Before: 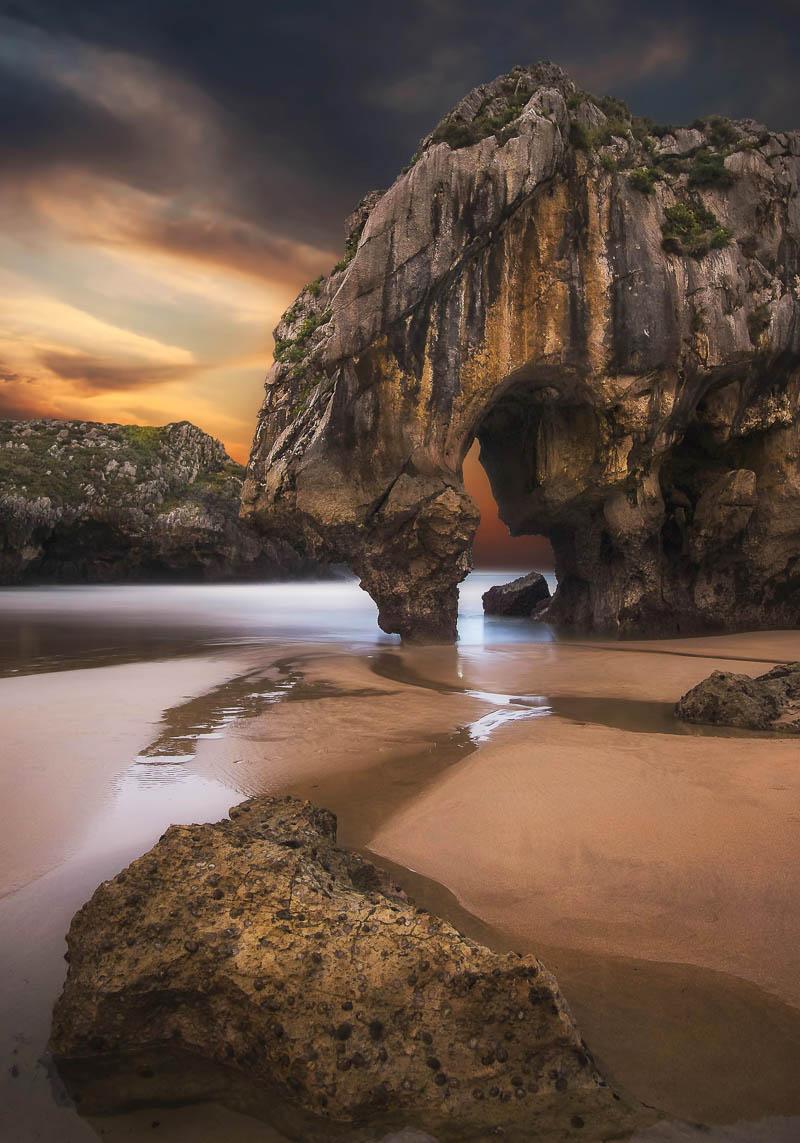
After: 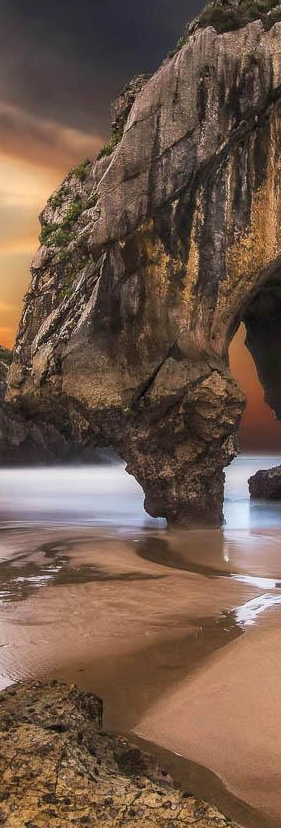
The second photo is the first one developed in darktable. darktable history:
local contrast: on, module defaults
crop and rotate: left 29.476%, top 10.214%, right 35.32%, bottom 17.333%
